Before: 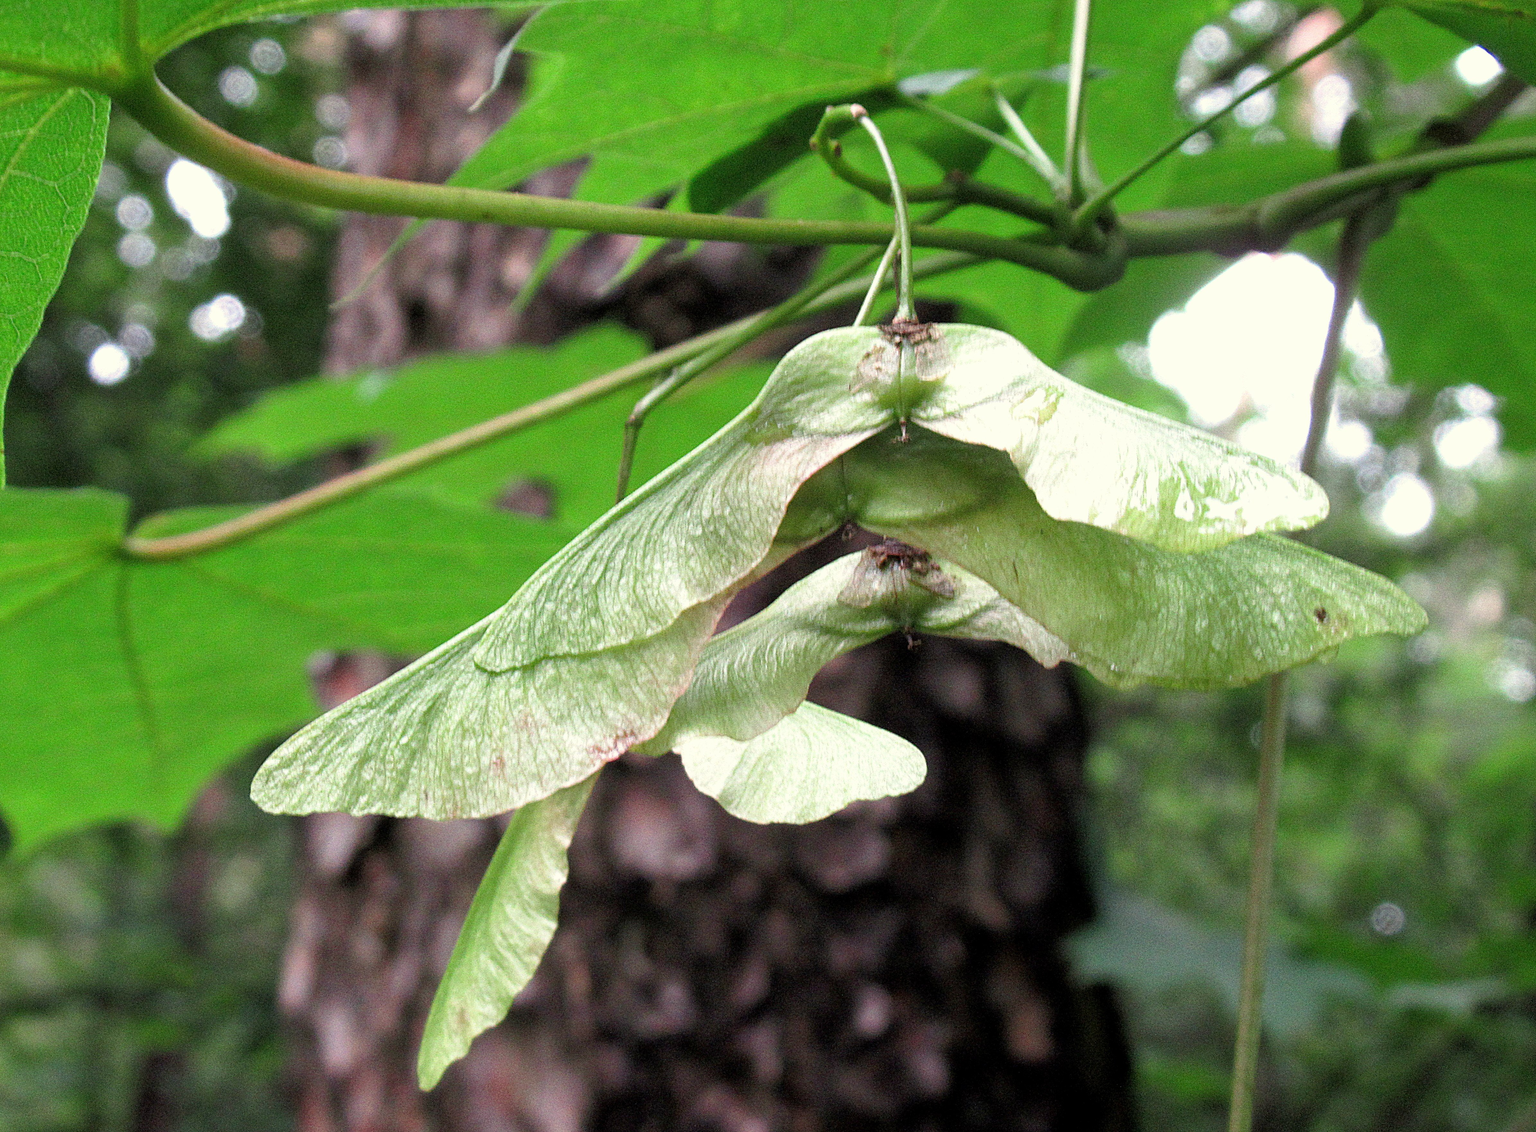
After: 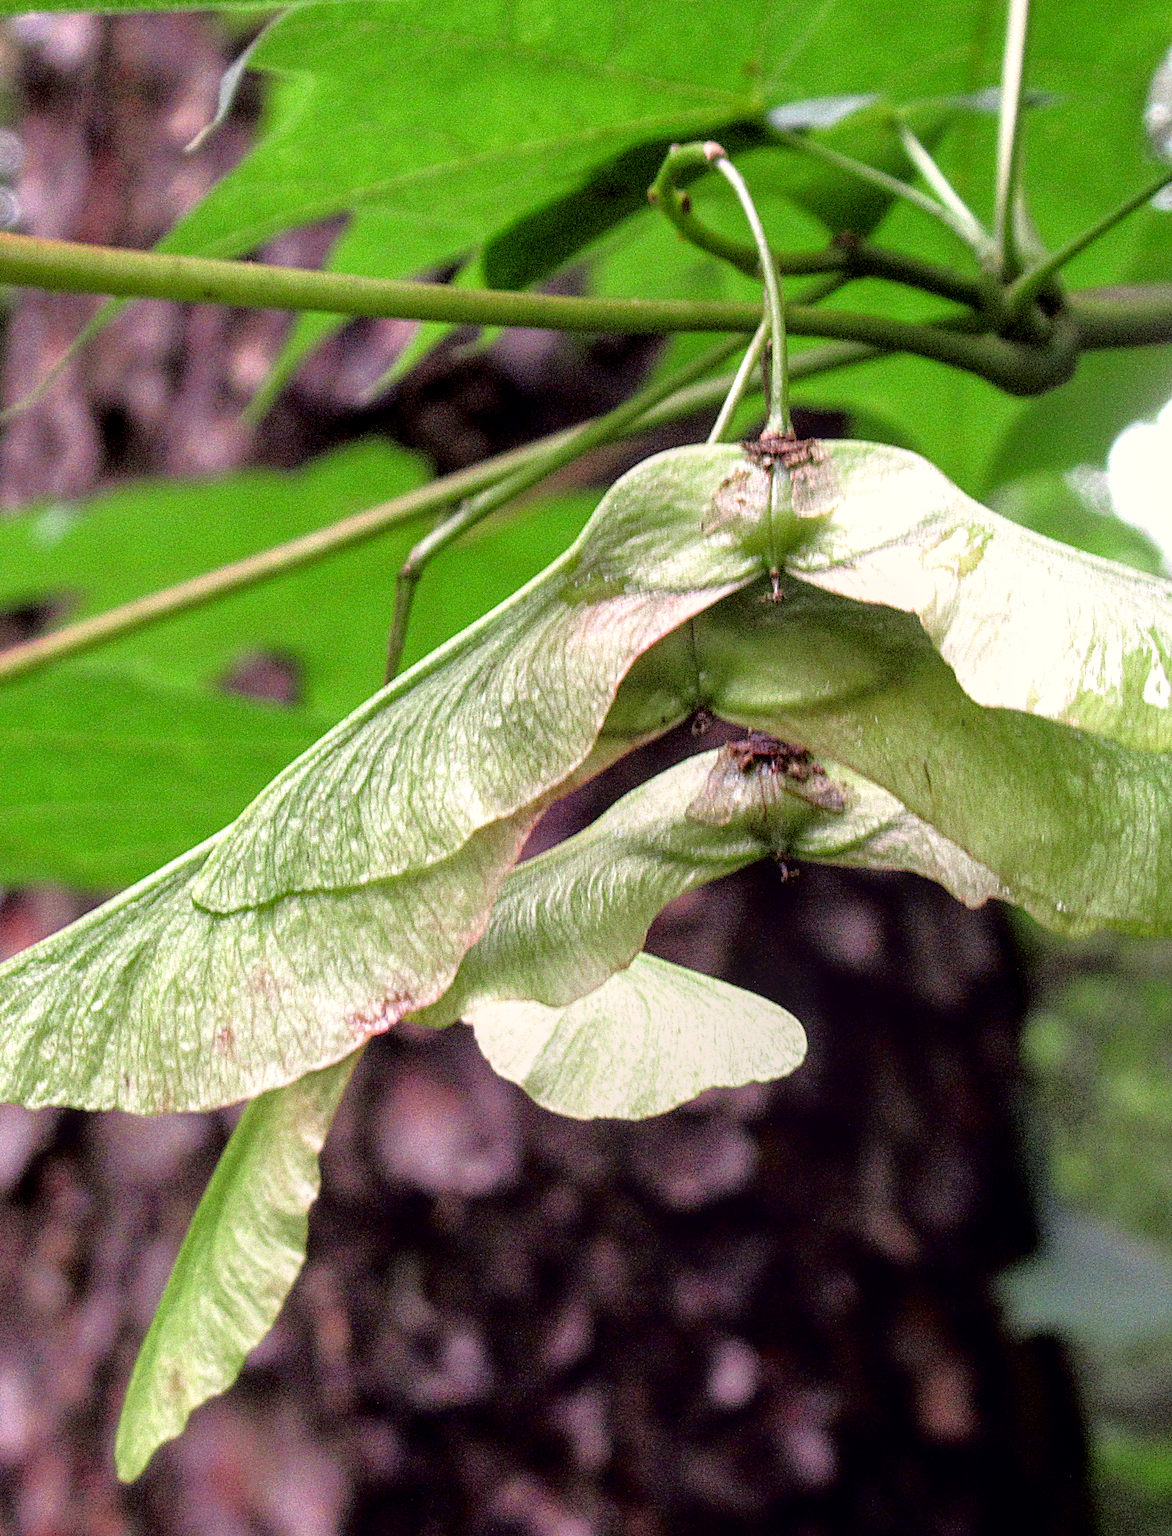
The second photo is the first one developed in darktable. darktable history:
crop: left 21.674%, right 22.086%
tone curve: curves: ch0 [(0, 0) (0.126, 0.061) (0.362, 0.382) (0.498, 0.498) (0.706, 0.712) (1, 1)]; ch1 [(0, 0) (0.5, 0.522) (0.55, 0.586) (1, 1)]; ch2 [(0, 0) (0.44, 0.424) (0.5, 0.482) (0.537, 0.538) (1, 1)], color space Lab, independent channels, preserve colors none
local contrast: detail 130%
